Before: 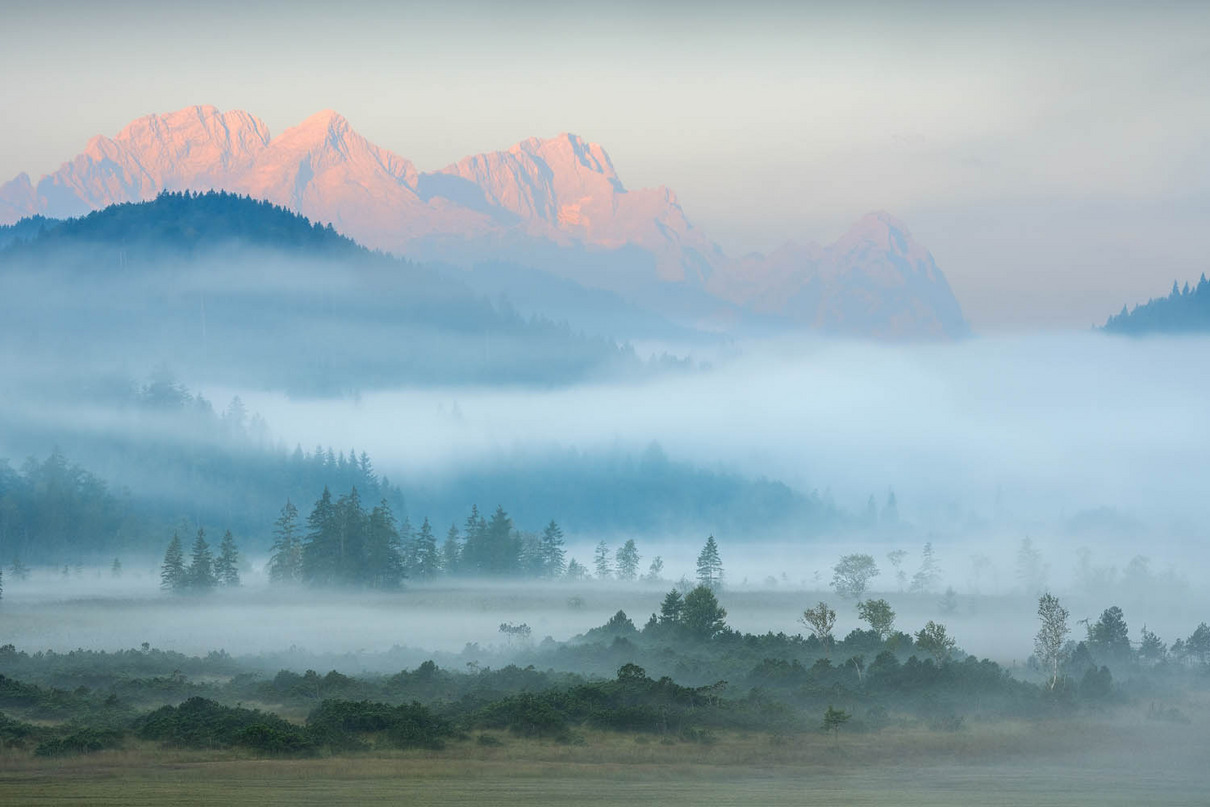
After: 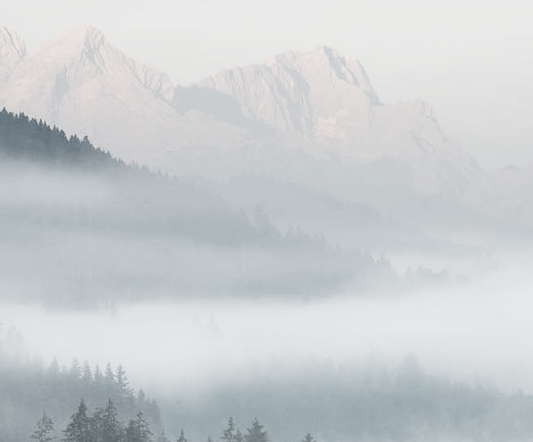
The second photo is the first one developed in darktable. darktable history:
color correction: saturation 0.2
contrast equalizer: octaves 7, y [[0.6 ×6], [0.55 ×6], [0 ×6], [0 ×6], [0 ×6]], mix 0.15
crop: left 20.248%, top 10.86%, right 35.675%, bottom 34.321%
tone curve: curves: ch0 [(0, 0) (0.003, 0.024) (0.011, 0.032) (0.025, 0.041) (0.044, 0.054) (0.069, 0.069) (0.1, 0.09) (0.136, 0.116) (0.177, 0.162) (0.224, 0.213) (0.277, 0.278) (0.335, 0.359) (0.399, 0.447) (0.468, 0.543) (0.543, 0.621) (0.623, 0.717) (0.709, 0.807) (0.801, 0.876) (0.898, 0.934) (1, 1)], preserve colors none
